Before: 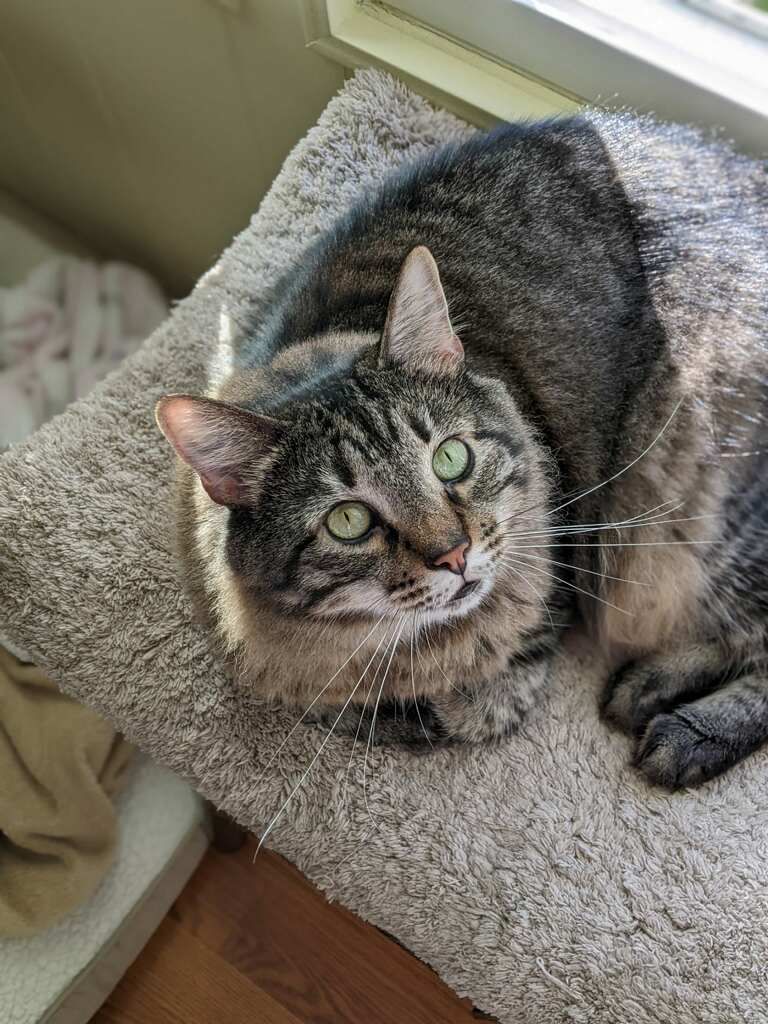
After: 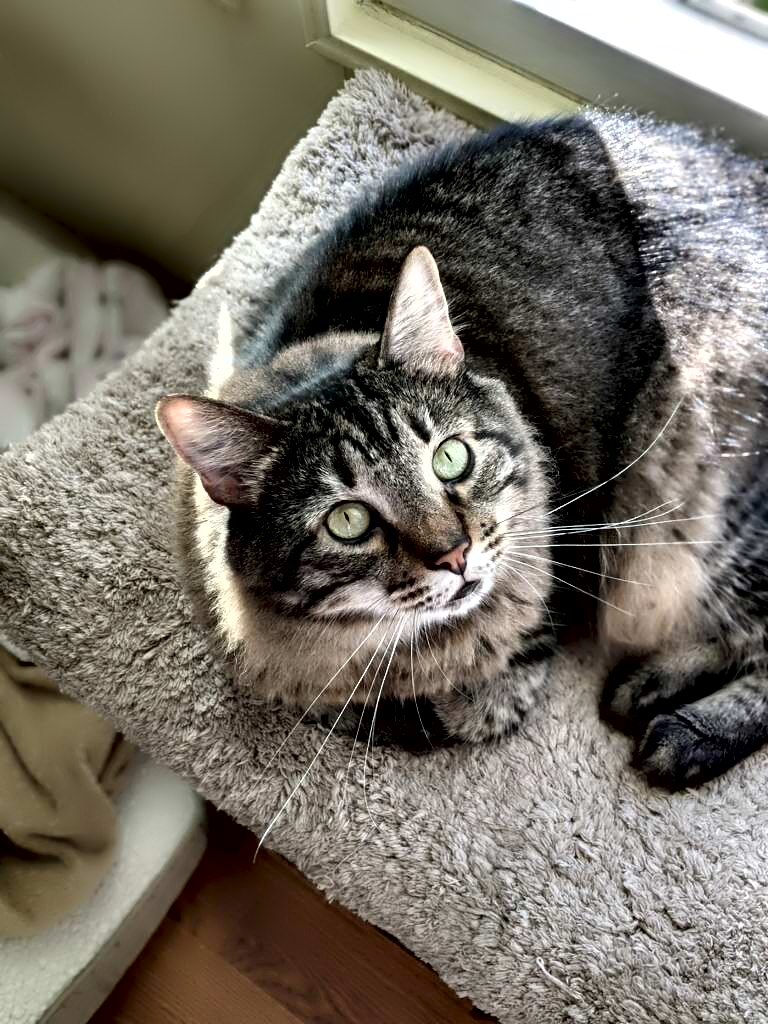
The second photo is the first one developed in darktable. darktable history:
shadows and highlights: shadows 29.61, highlights -30.47, low approximation 0.01, soften with gaussian
contrast equalizer: y [[0.783, 0.666, 0.575, 0.77, 0.556, 0.501], [0.5 ×6], [0.5 ×6], [0, 0.02, 0.272, 0.399, 0.062, 0], [0 ×6]]
